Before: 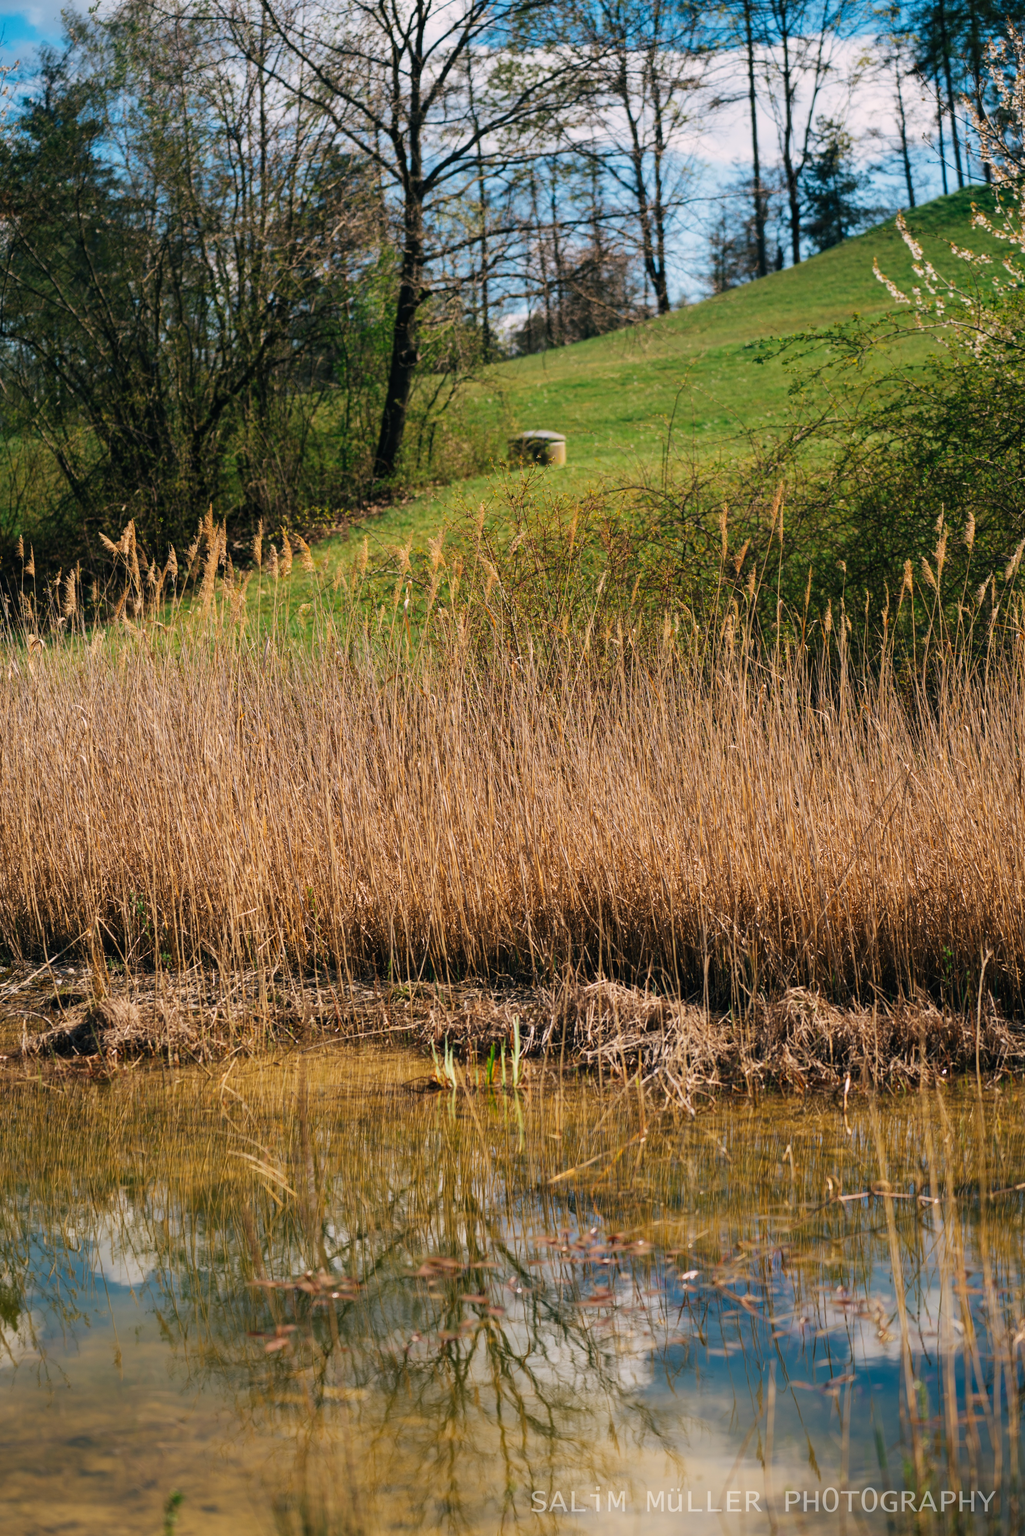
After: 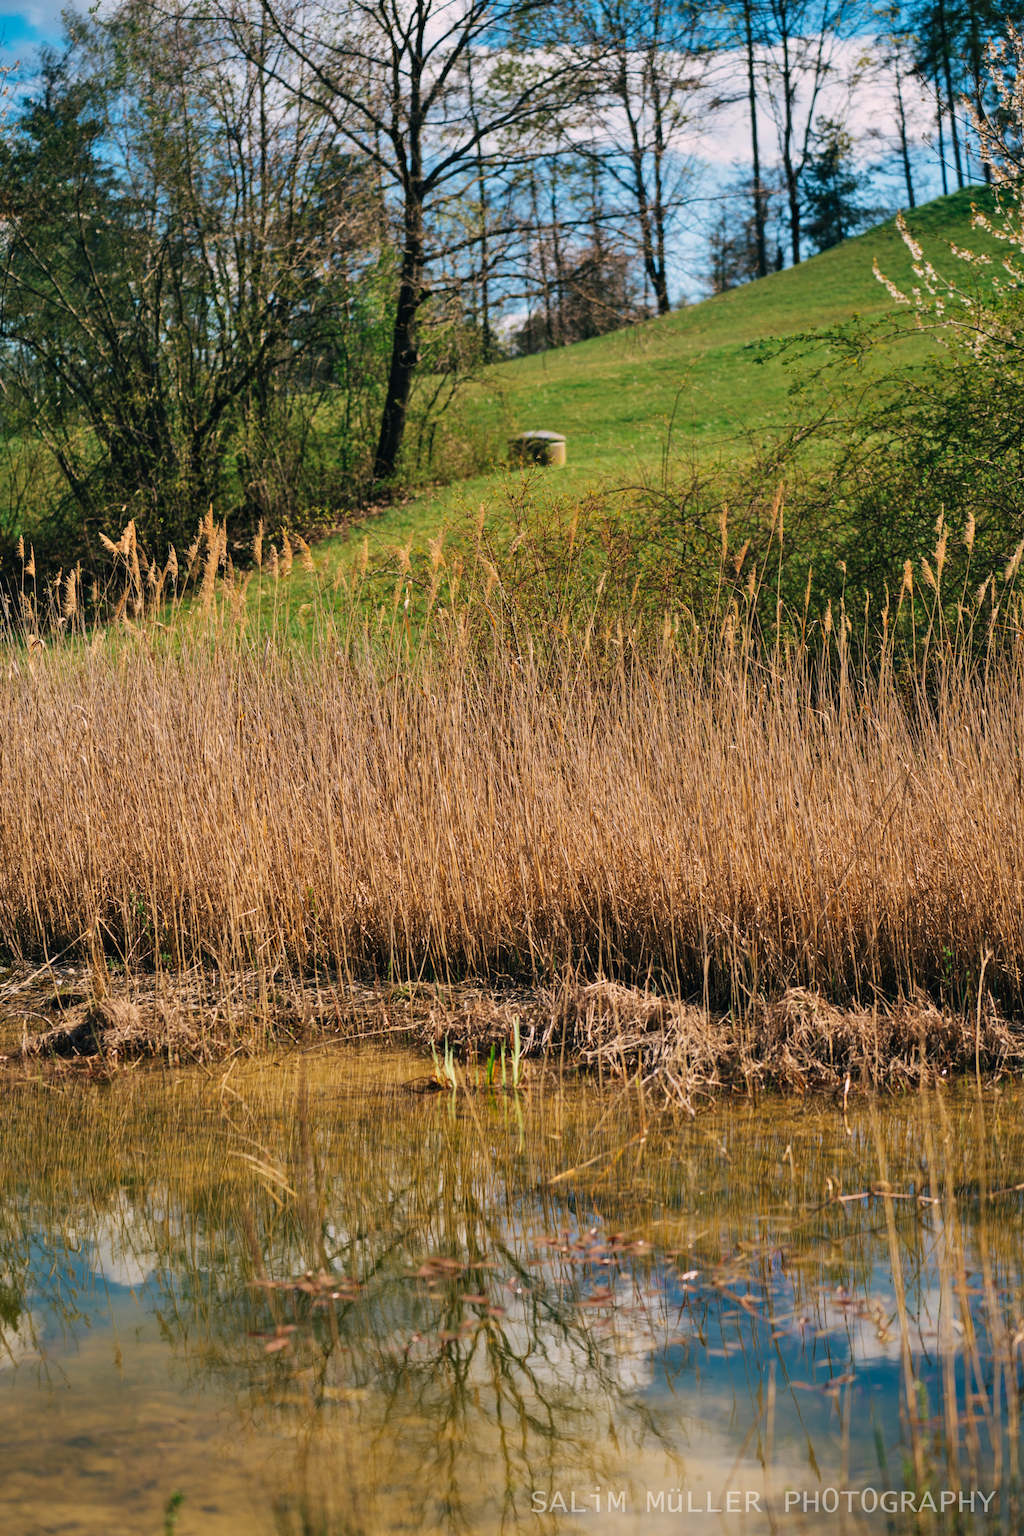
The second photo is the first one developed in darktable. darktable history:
shadows and highlights: soften with gaussian
velvia: strength 15%
